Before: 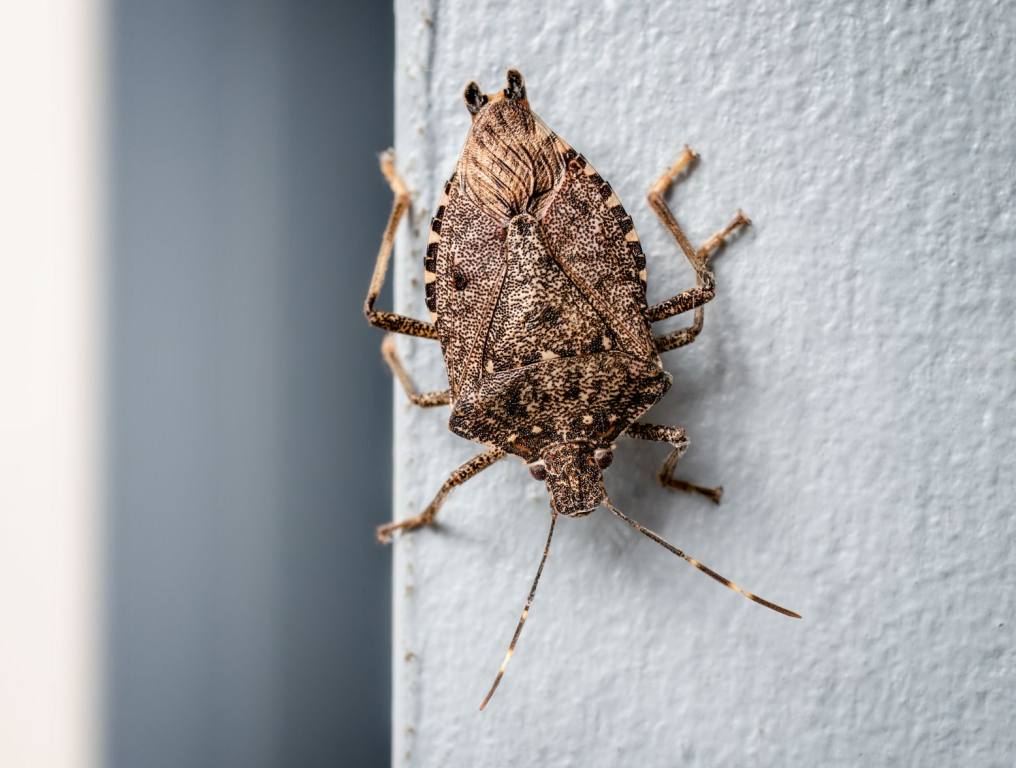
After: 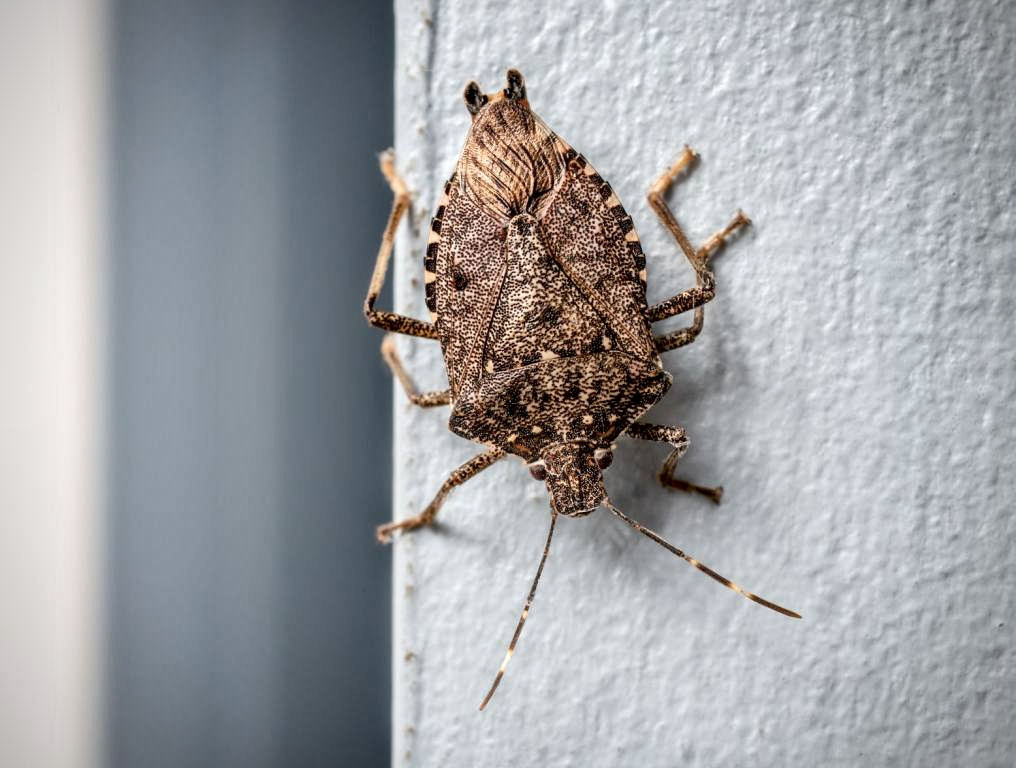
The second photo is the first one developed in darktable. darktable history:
vignetting: on, module defaults
local contrast: mode bilateral grid, contrast 20, coarseness 20, detail 150%, midtone range 0.2
